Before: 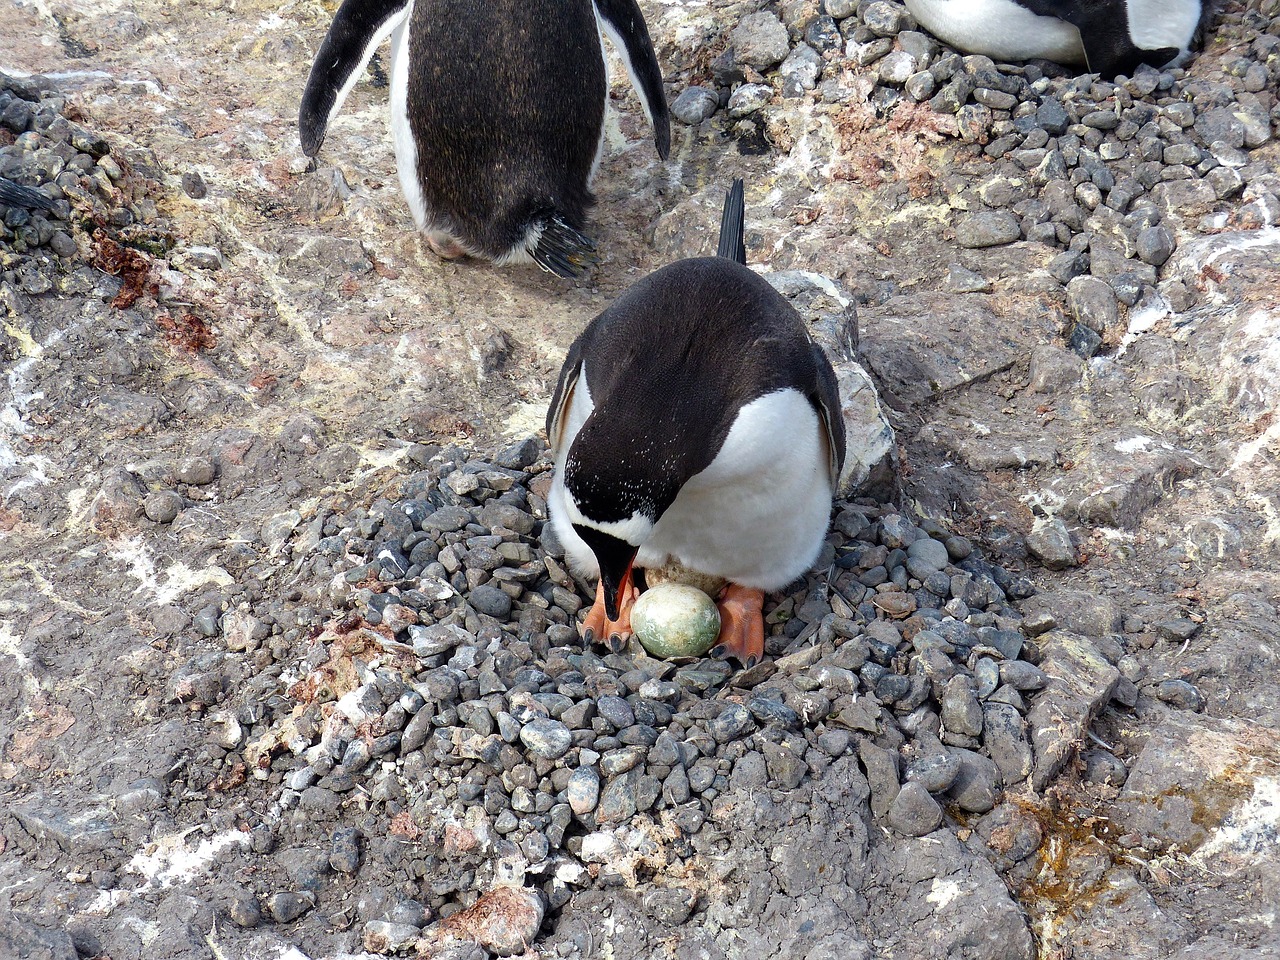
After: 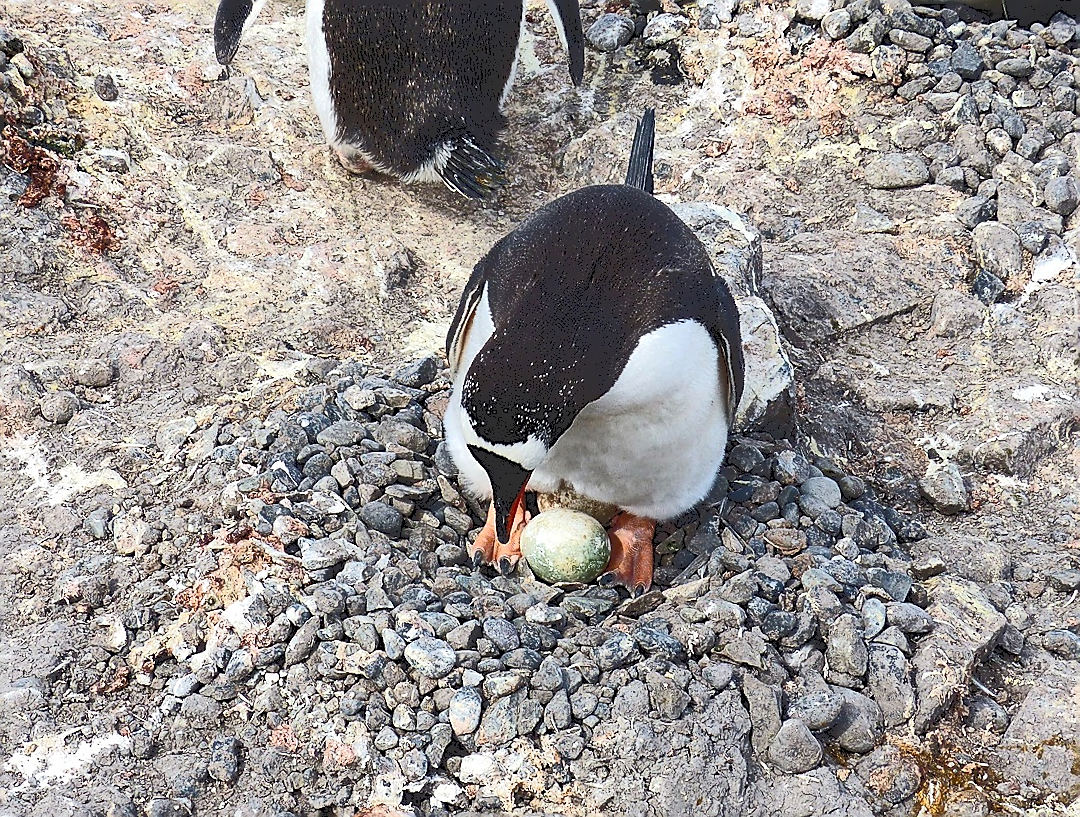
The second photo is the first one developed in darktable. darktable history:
crop and rotate: angle -2.83°, left 5.404%, top 5.207%, right 4.7%, bottom 4.111%
tone curve: curves: ch0 [(0, 0) (0.003, 0.184) (0.011, 0.184) (0.025, 0.189) (0.044, 0.192) (0.069, 0.194) (0.1, 0.2) (0.136, 0.202) (0.177, 0.206) (0.224, 0.214) (0.277, 0.243) (0.335, 0.297) (0.399, 0.39) (0.468, 0.508) (0.543, 0.653) (0.623, 0.754) (0.709, 0.834) (0.801, 0.887) (0.898, 0.925) (1, 1)], color space Lab, independent channels
sharpen: radius 1.37, amount 1.261, threshold 0.76
